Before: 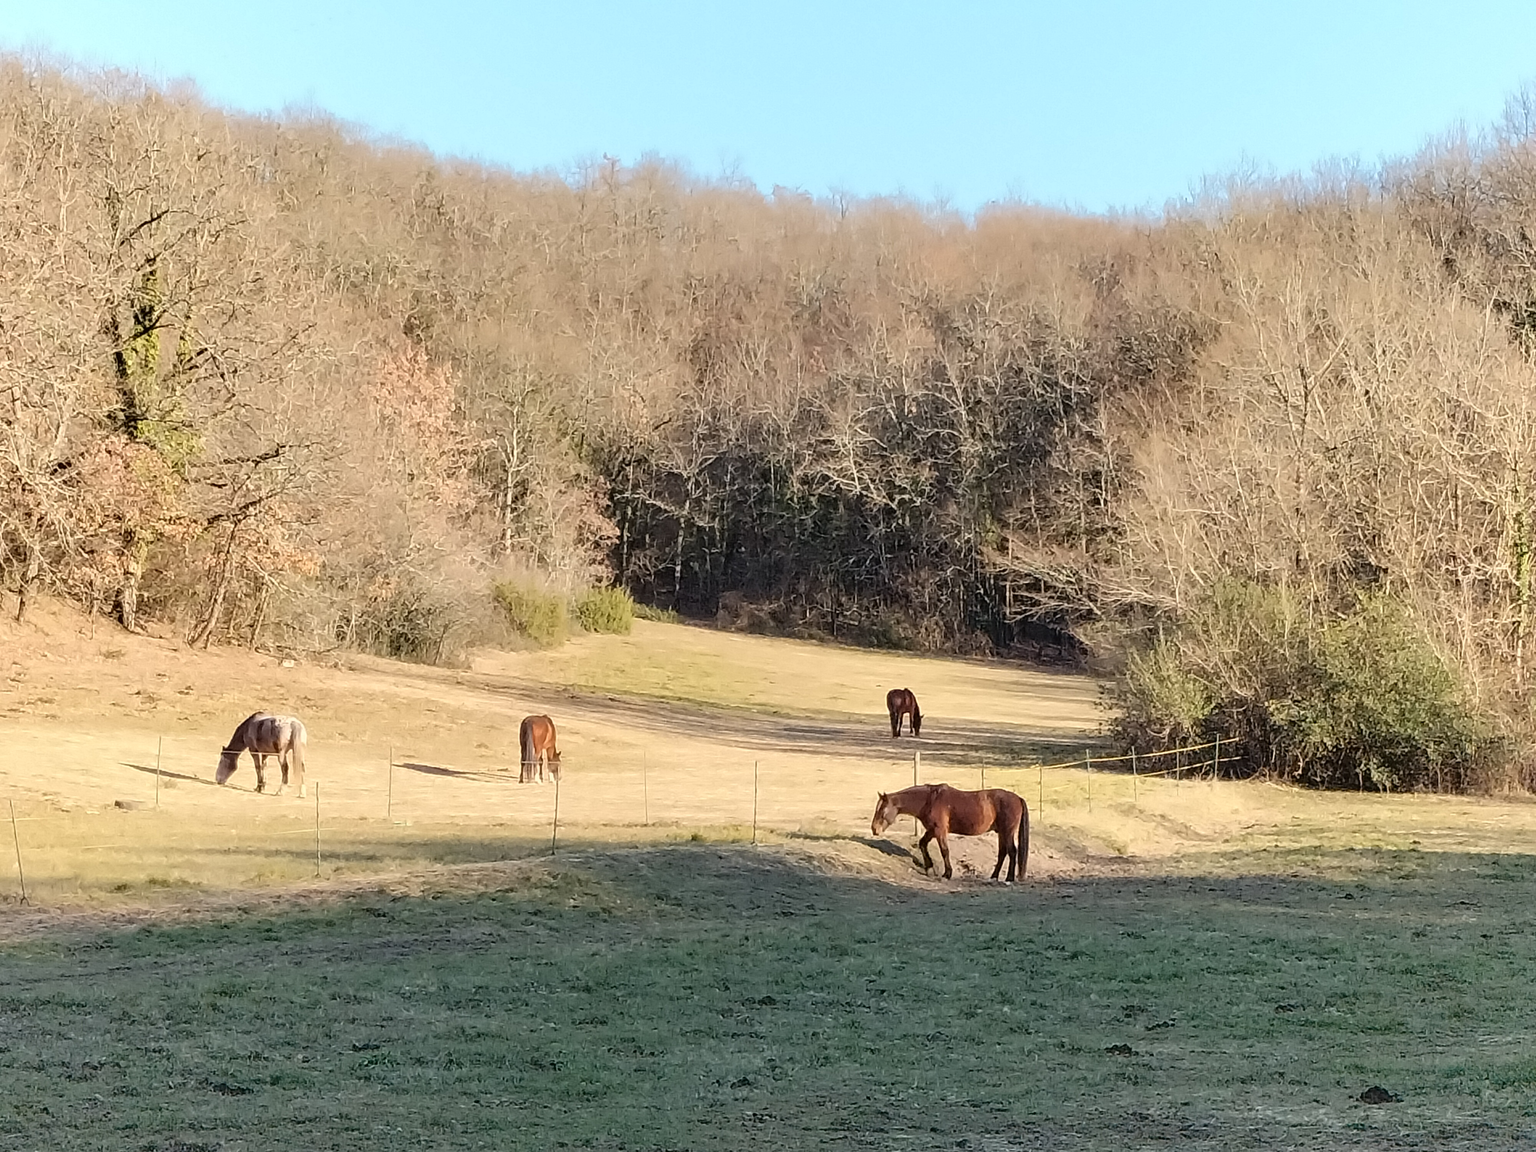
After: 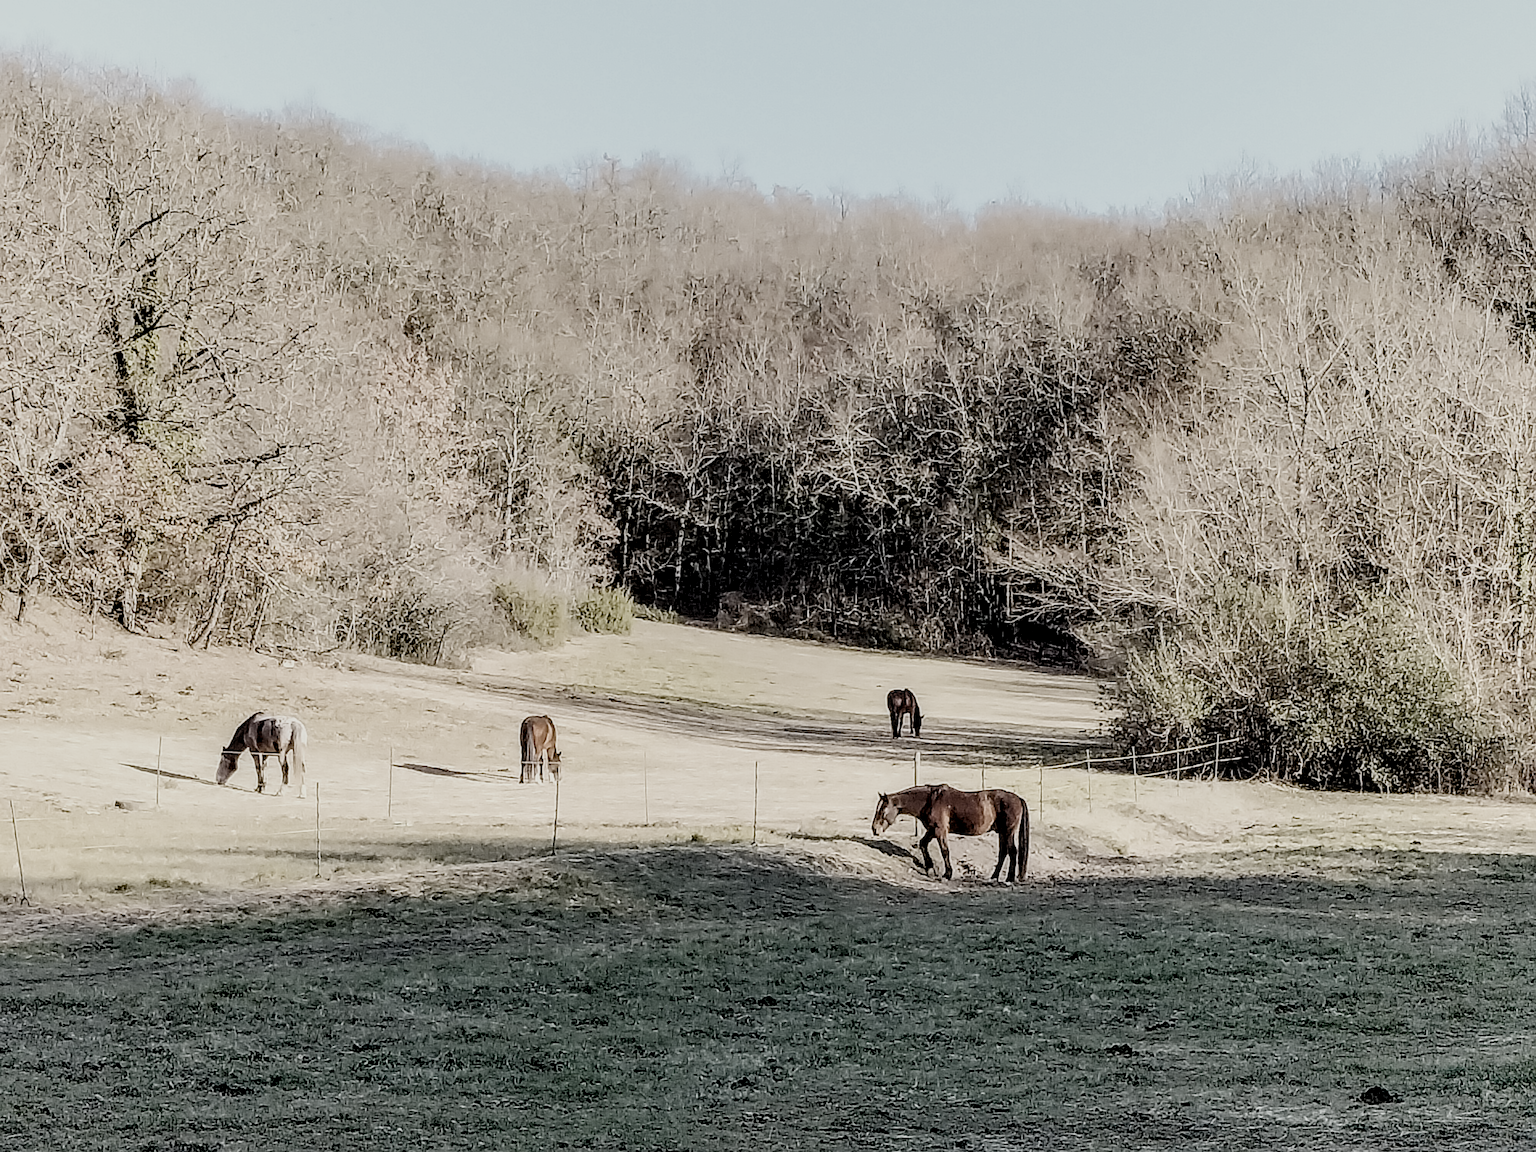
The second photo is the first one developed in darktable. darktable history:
sharpen: radius 3.135
tone equalizer: -8 EV -0.002 EV, -7 EV 0.004 EV, -6 EV -0.033 EV, -5 EV 0.016 EV, -4 EV -0.026 EV, -3 EV 0.025 EV, -2 EV -0.058 EV, -1 EV -0.316 EV, +0 EV -0.605 EV, edges refinement/feathering 500, mask exposure compensation -1.57 EV, preserve details no
filmic rgb: black relative exposure -5.15 EV, white relative exposure 3.96 EV, hardness 2.89, contrast 1.188, highlights saturation mix -29.52%, preserve chrominance no, color science v5 (2021)
local contrast: detail 144%
